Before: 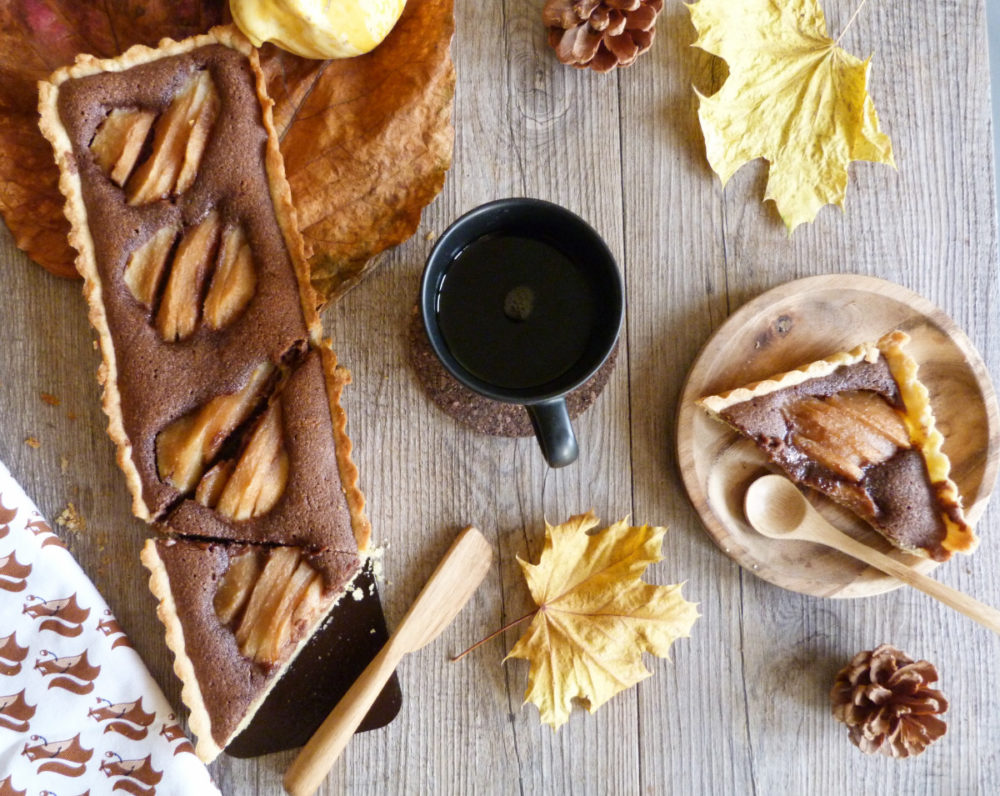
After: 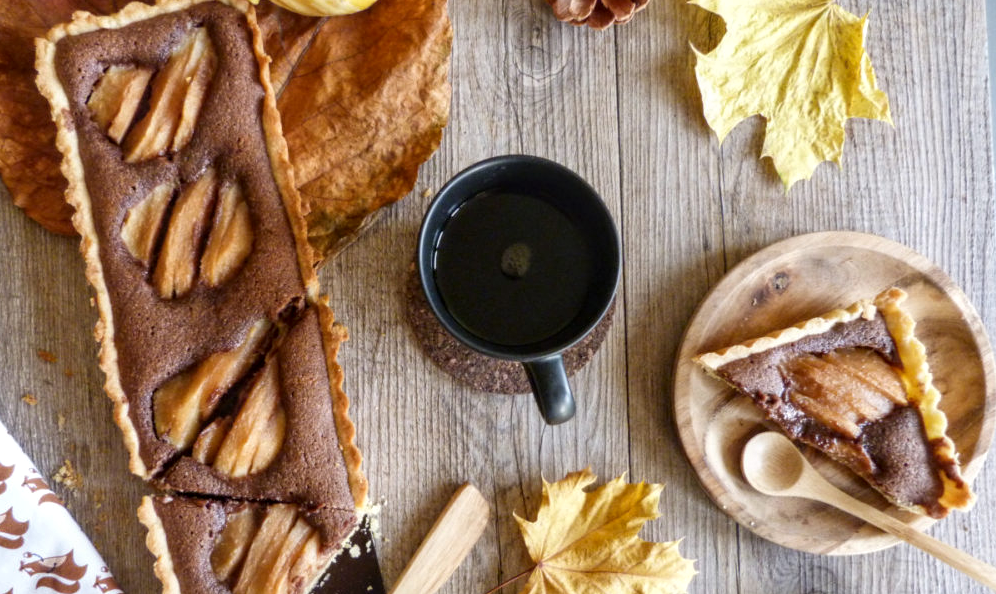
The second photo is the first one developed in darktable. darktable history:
local contrast: on, module defaults
crop: left 0.387%, top 5.469%, bottom 19.809%
